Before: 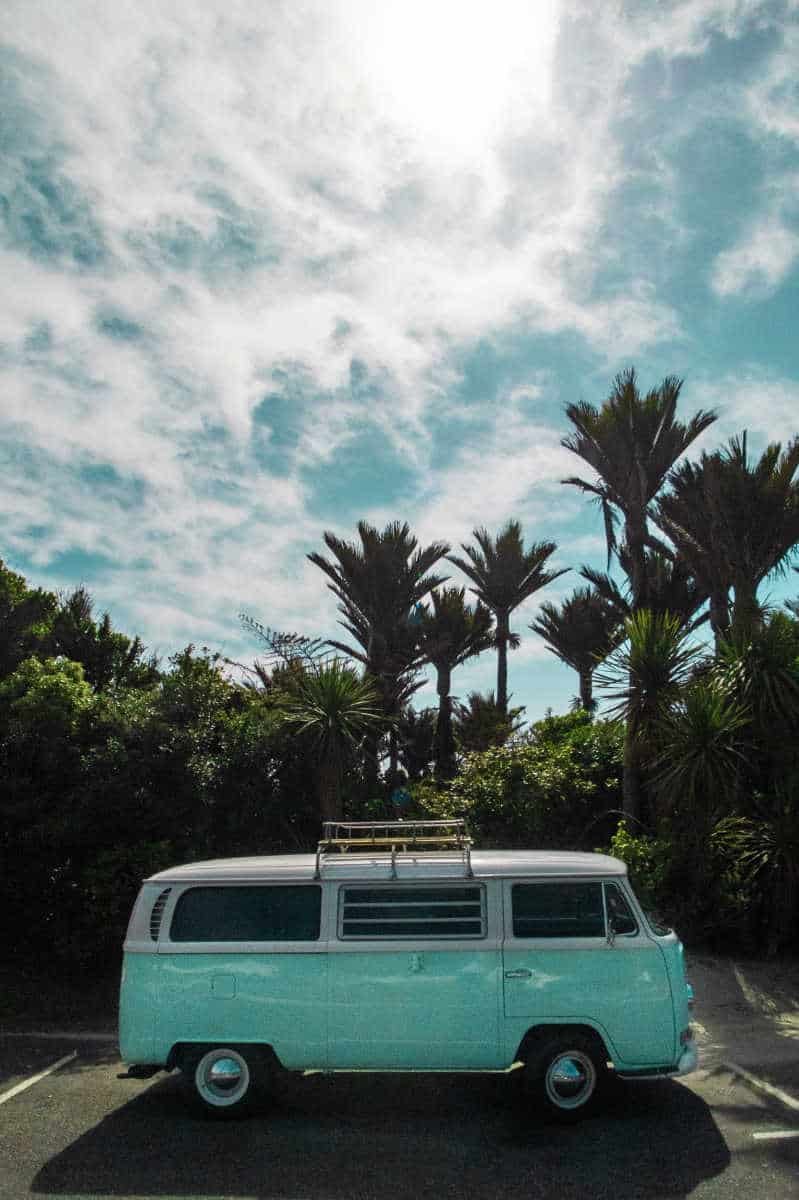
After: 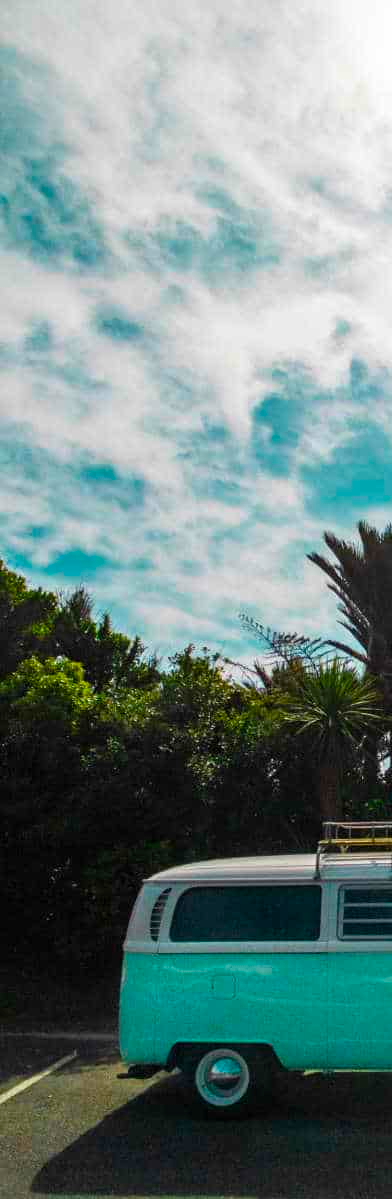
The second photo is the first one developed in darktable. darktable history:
crop and rotate: left 0%, top 0%, right 50.845%
color balance rgb: perceptual saturation grading › global saturation 30%, global vibrance 20%
